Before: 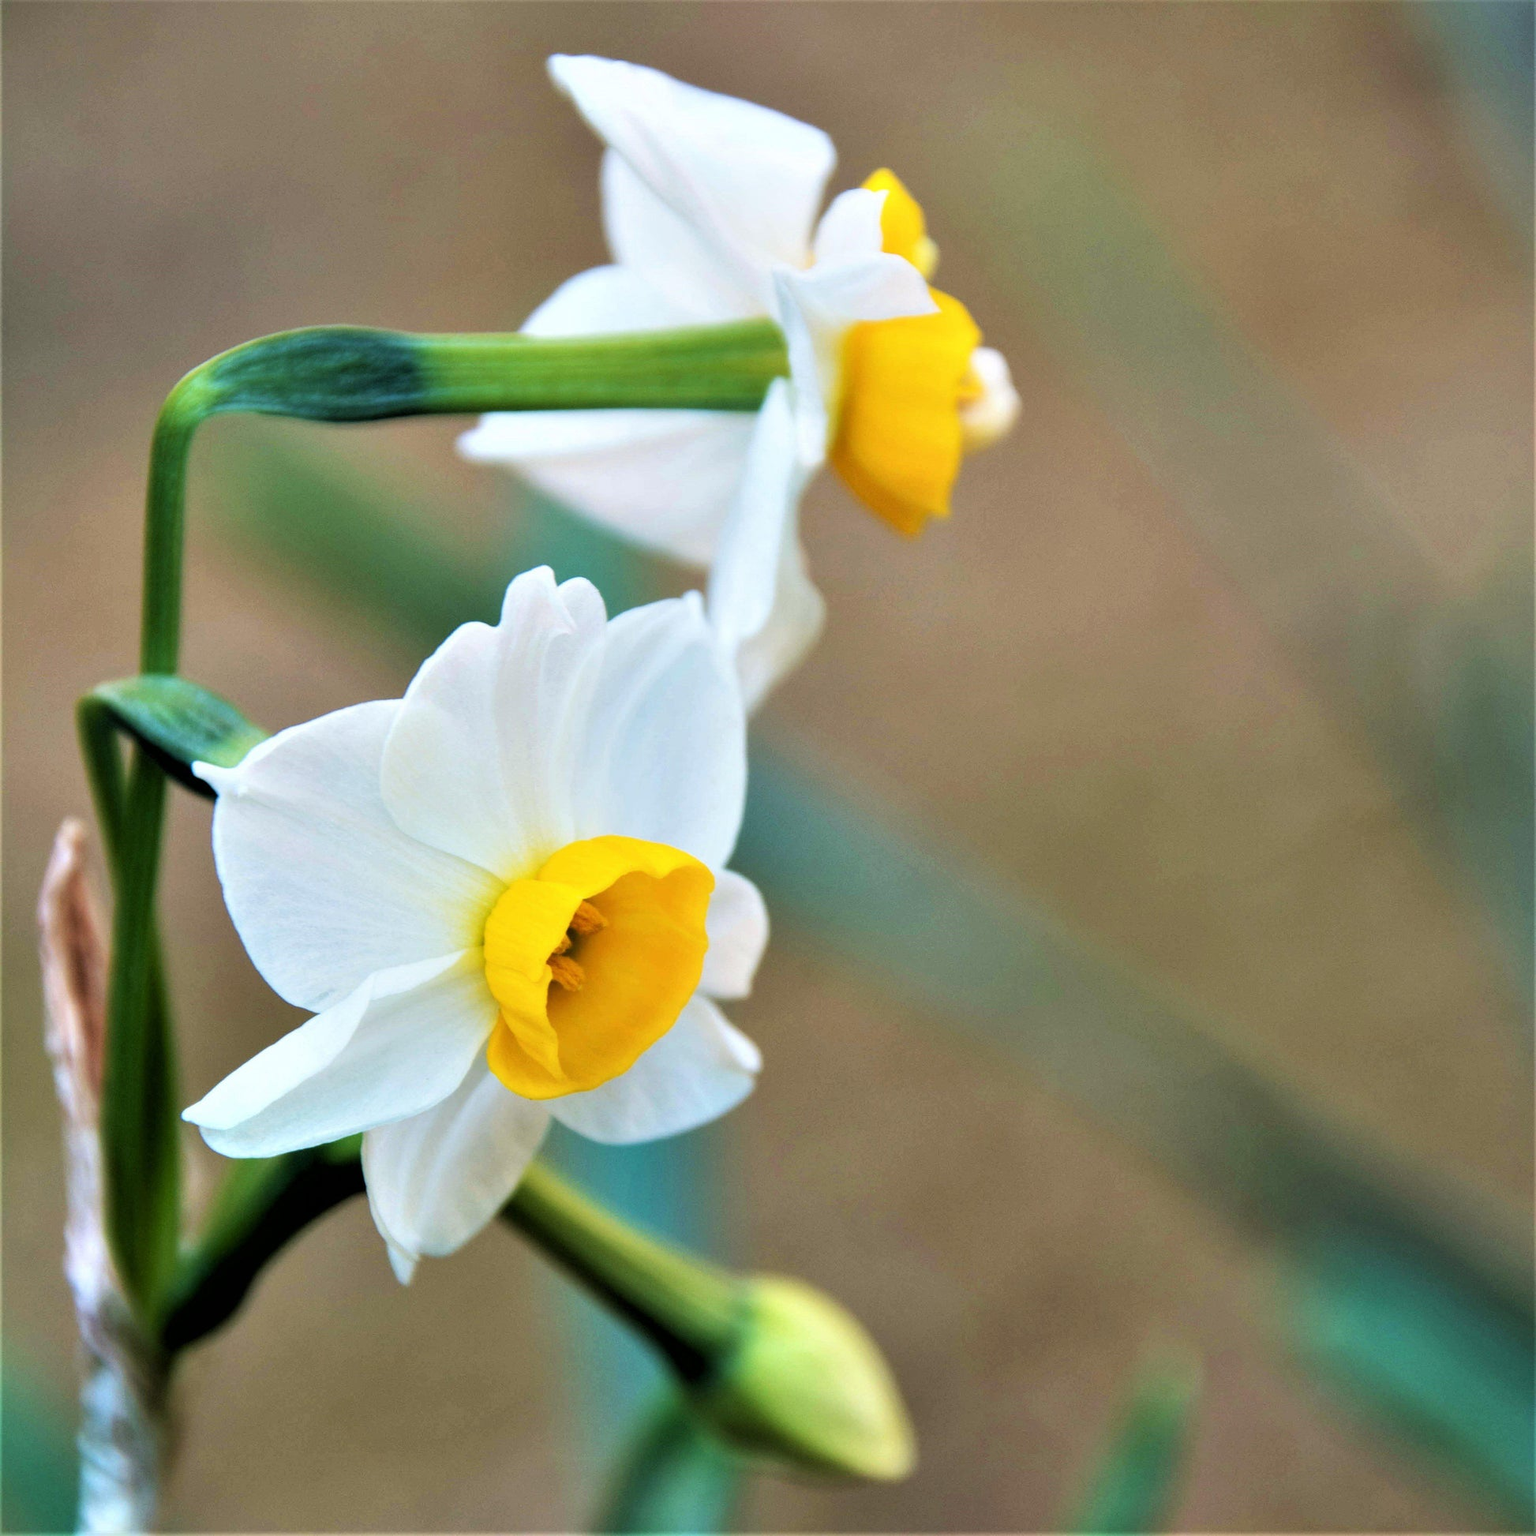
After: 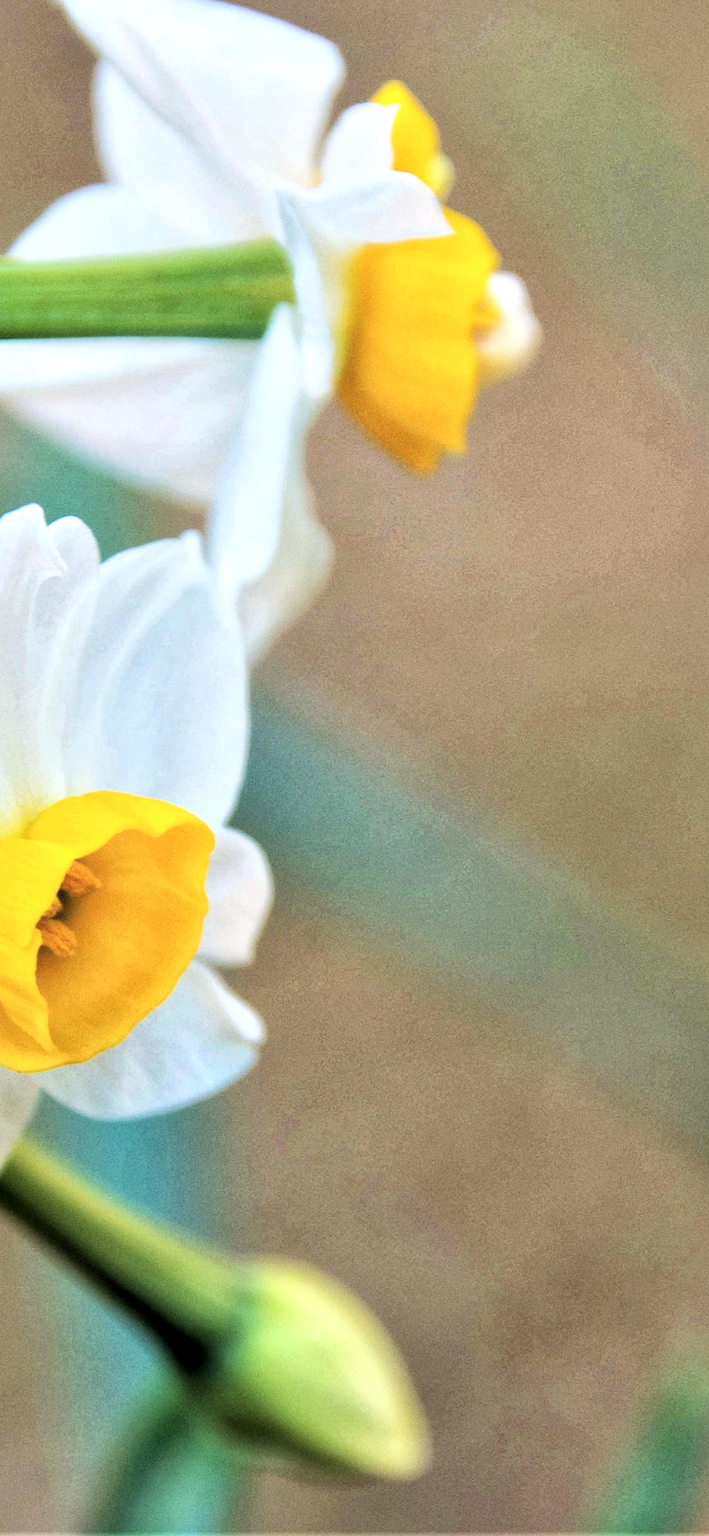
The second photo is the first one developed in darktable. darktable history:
shadows and highlights: shadows -30, highlights 30
grain: on, module defaults
global tonemap: drago (1, 100), detail 1
crop: left 33.452%, top 6.025%, right 23.155%
